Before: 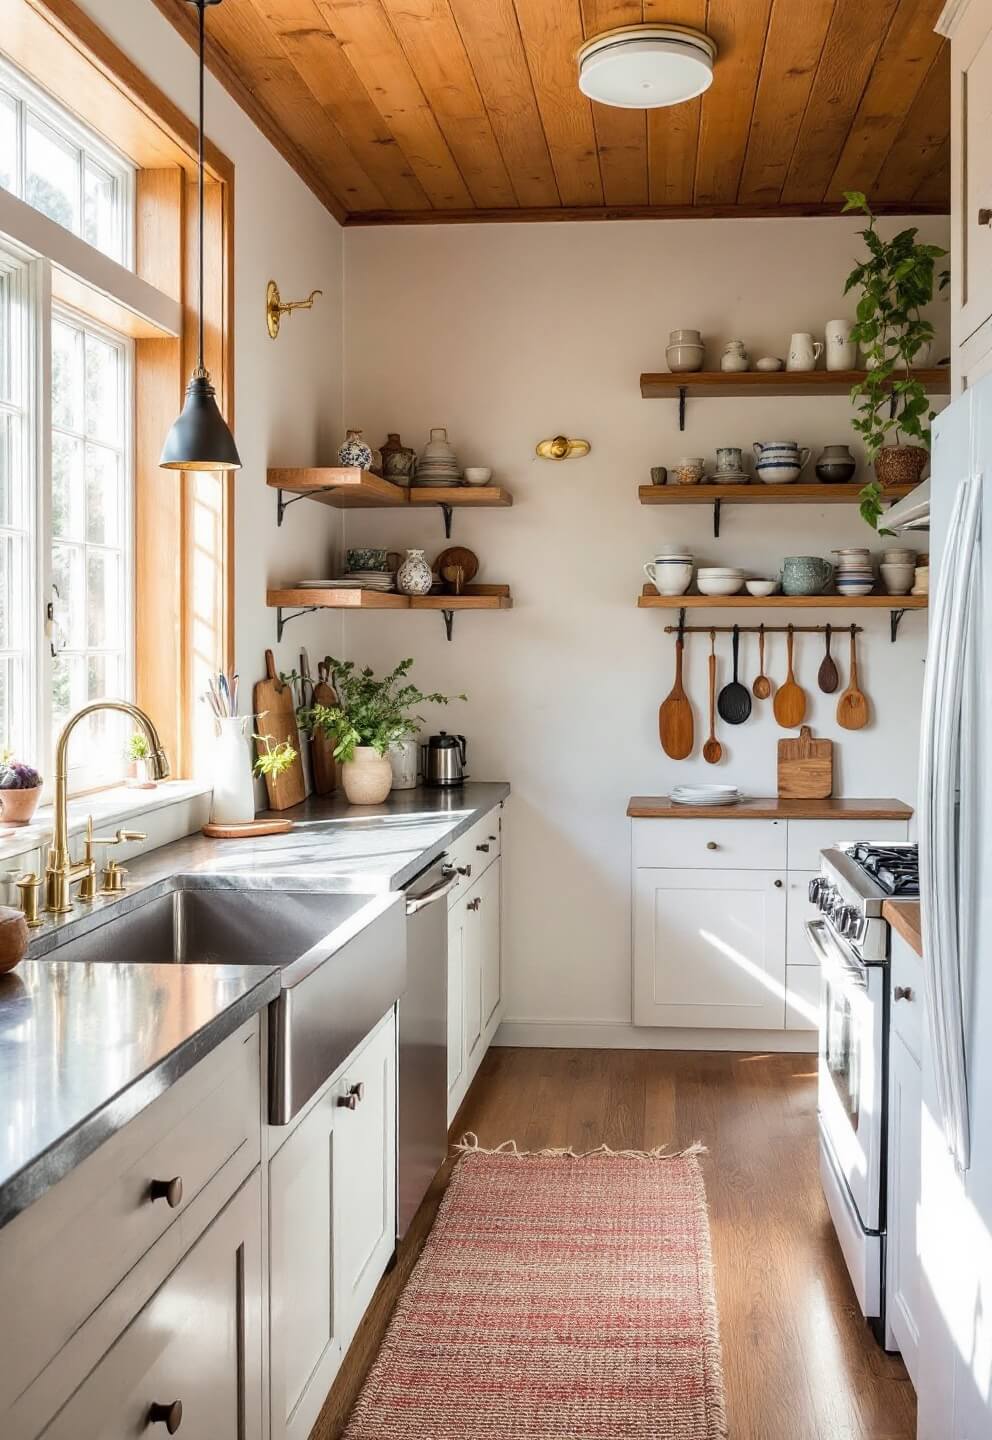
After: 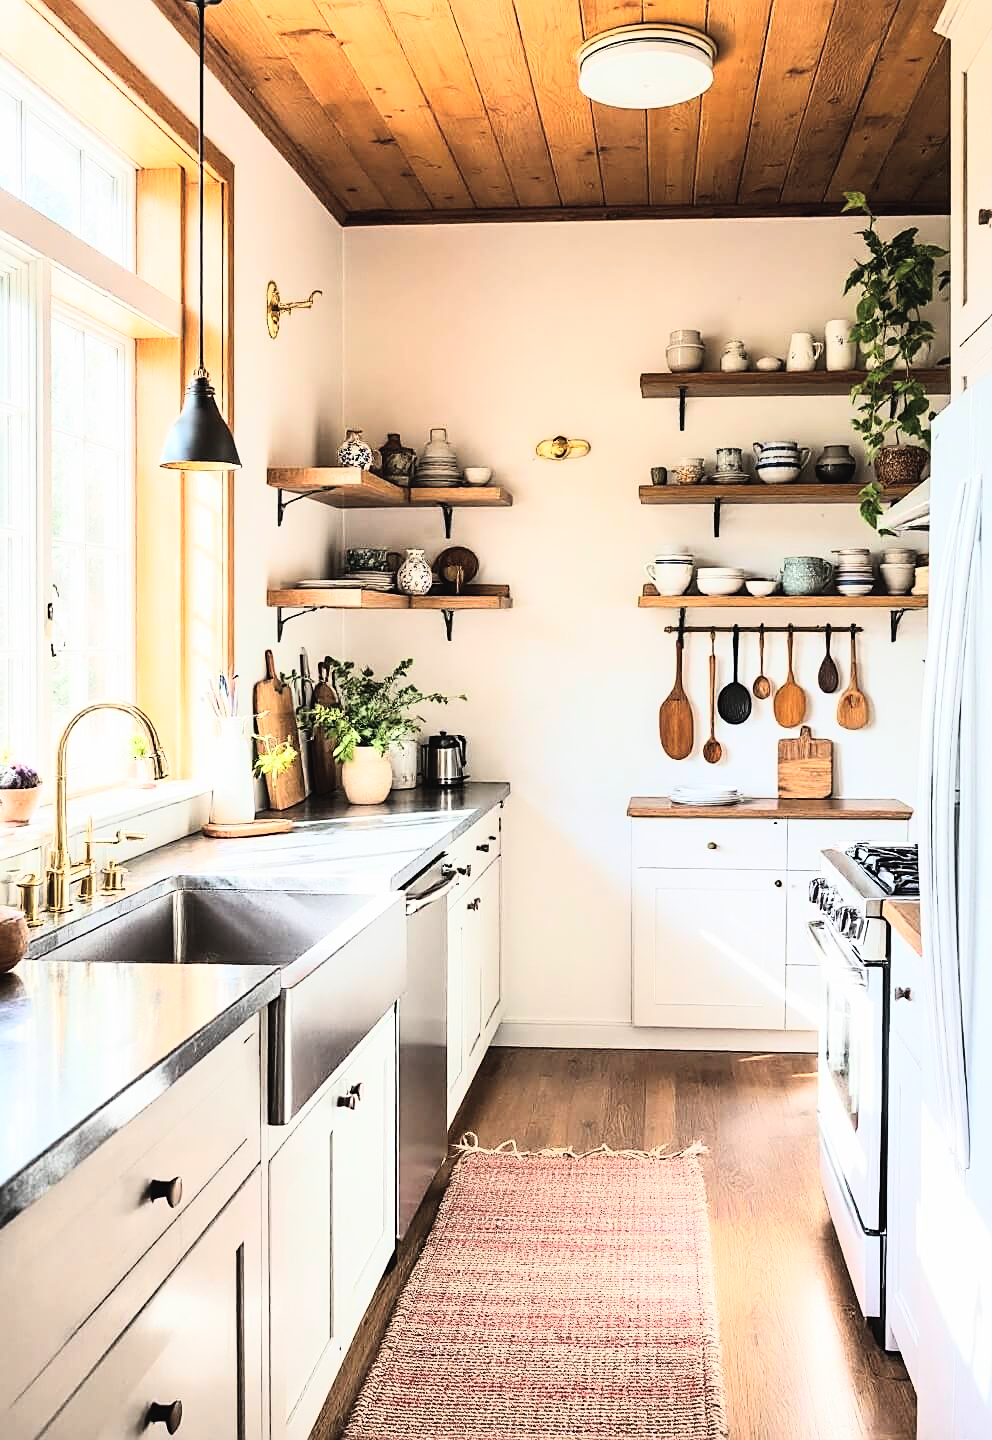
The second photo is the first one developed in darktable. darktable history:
exposure: black level correction -0.014, exposure -0.193 EV, compensate highlight preservation false
sharpen: on, module defaults
rgb curve: curves: ch0 [(0, 0) (0.21, 0.15) (0.24, 0.21) (0.5, 0.75) (0.75, 0.96) (0.89, 0.99) (1, 1)]; ch1 [(0, 0.02) (0.21, 0.13) (0.25, 0.2) (0.5, 0.67) (0.75, 0.9) (0.89, 0.97) (1, 1)]; ch2 [(0, 0.02) (0.21, 0.13) (0.25, 0.2) (0.5, 0.67) (0.75, 0.9) (0.89, 0.97) (1, 1)], compensate middle gray true
